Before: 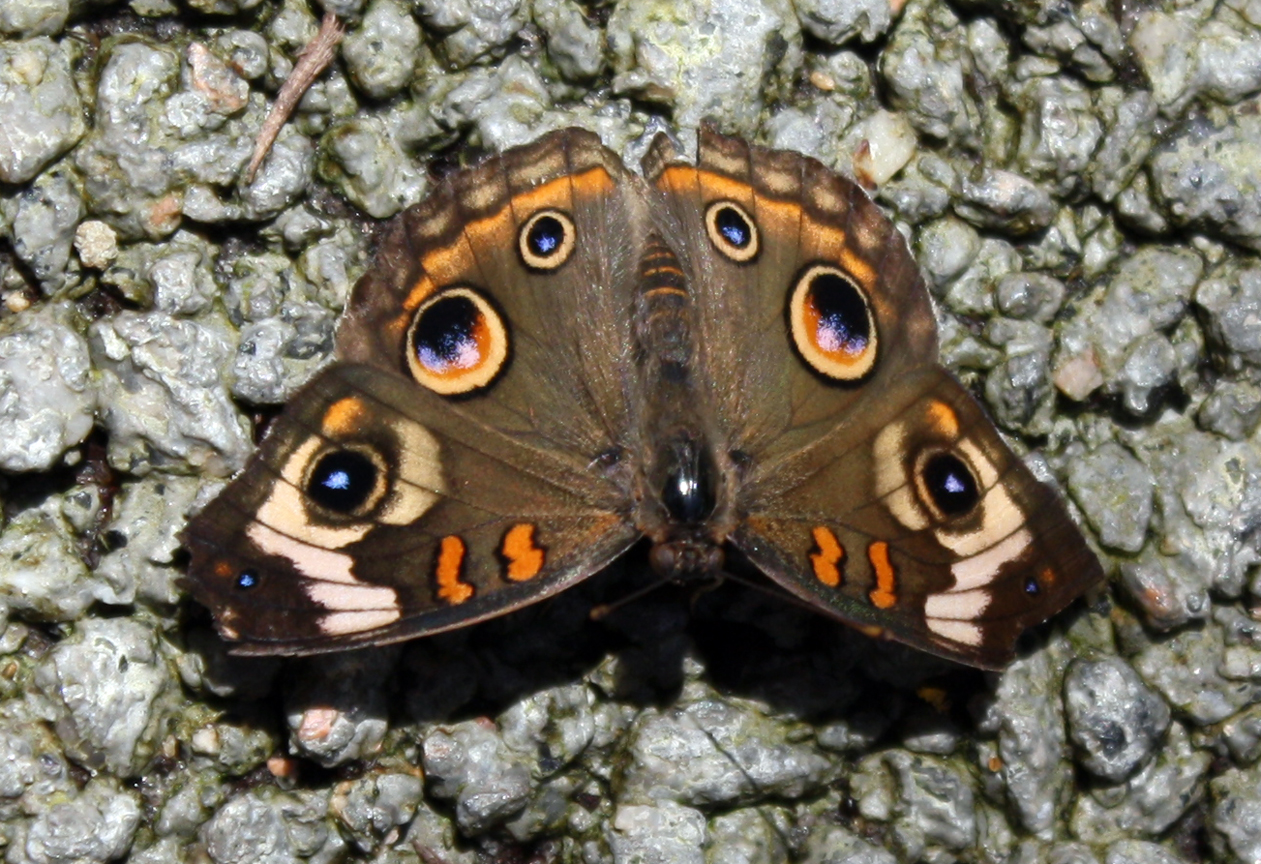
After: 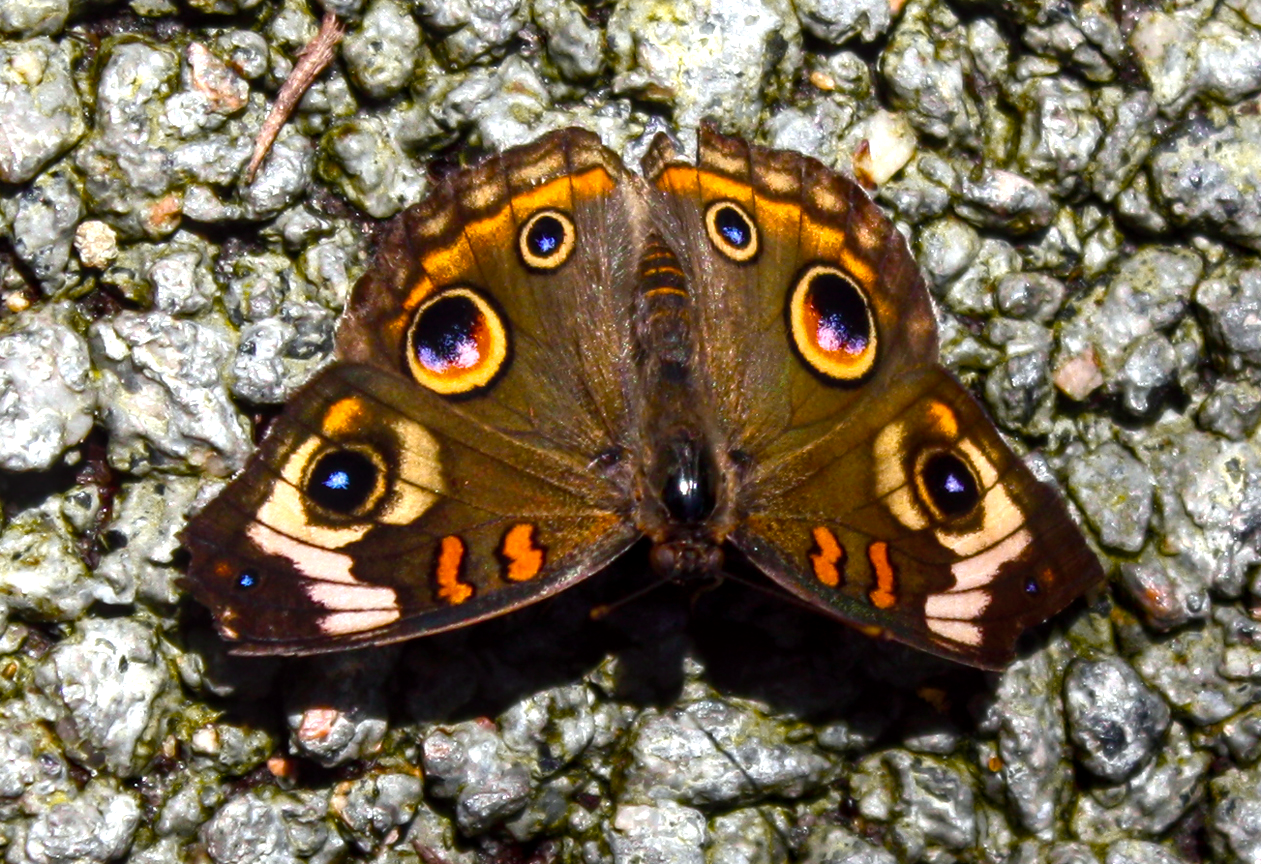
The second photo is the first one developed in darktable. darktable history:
local contrast: on, module defaults
exposure: black level correction 0, compensate exposure bias true, compensate highlight preservation false
color balance rgb: linear chroma grading › global chroma 9%, perceptual saturation grading › global saturation 36%, perceptual saturation grading › shadows 35%, perceptual brilliance grading › global brilliance 15%, perceptual brilliance grading › shadows -35%, global vibrance 15%
tone curve: curves: ch0 [(0, 0) (0.253, 0.237) (1, 1)]; ch1 [(0, 0) (0.401, 0.42) (0.442, 0.47) (0.491, 0.495) (0.511, 0.523) (0.557, 0.565) (0.66, 0.683) (1, 1)]; ch2 [(0, 0) (0.394, 0.413) (0.5, 0.5) (0.578, 0.568) (1, 1)], color space Lab, independent channels, preserve colors none
